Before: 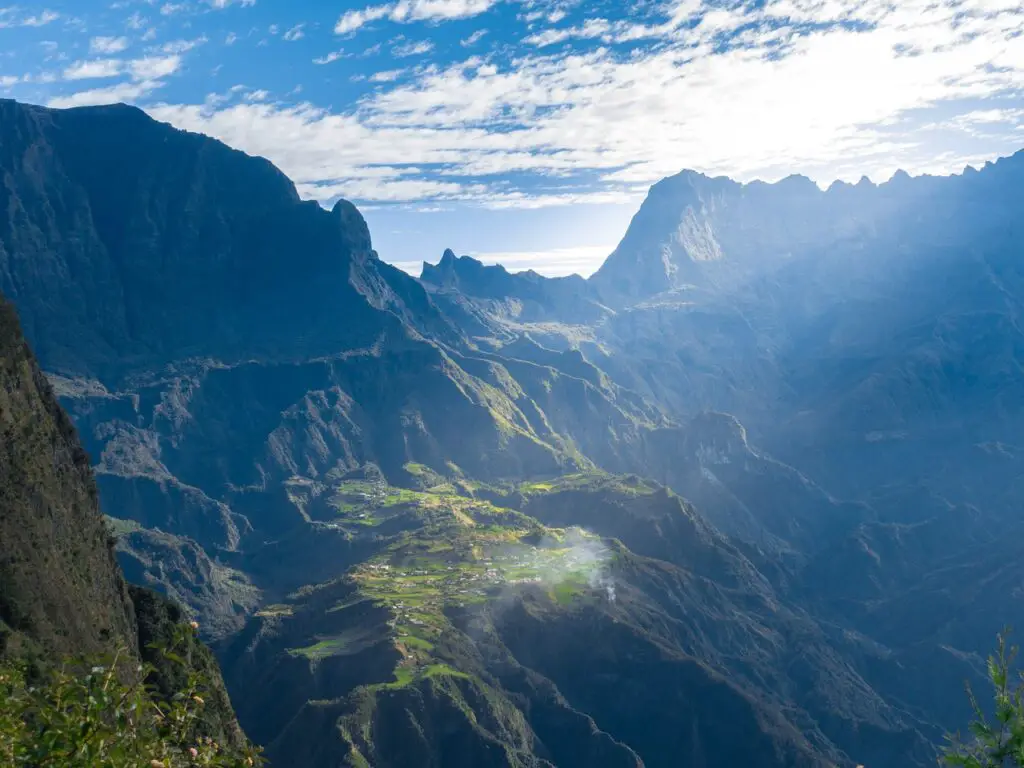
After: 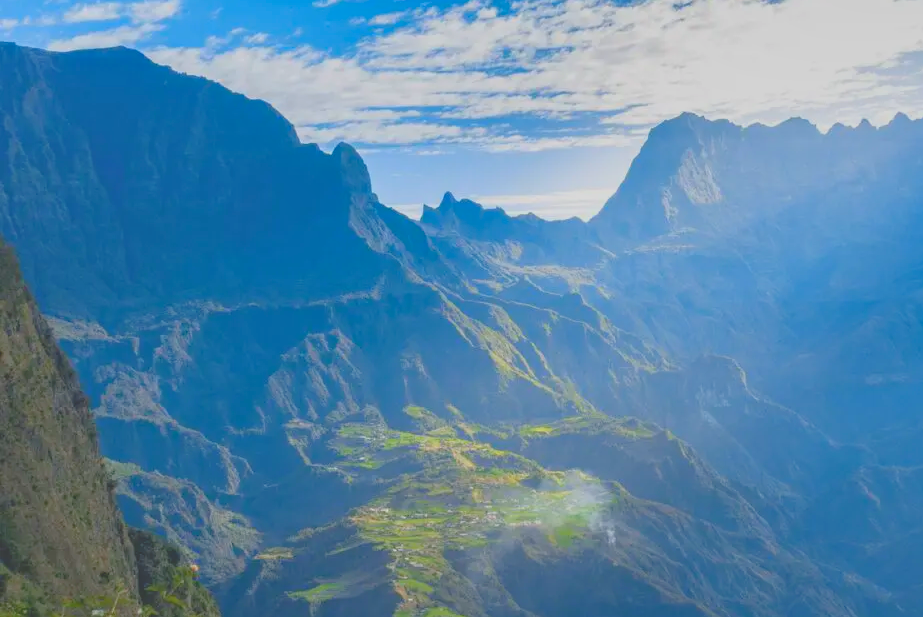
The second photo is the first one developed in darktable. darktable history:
color calibration: illuminant same as pipeline (D50), adaptation none (bypass), x 0.332, y 0.333, temperature 5021.25 K
levels: levels [0, 0.445, 1]
contrast brightness saturation: contrast -0.297
haze removal: compatibility mode true, adaptive false
crop: top 7.501%, right 9.848%, bottom 12.069%
shadows and highlights: shadows 5.52, highlights color adjustment 0.352%, soften with gaussian
